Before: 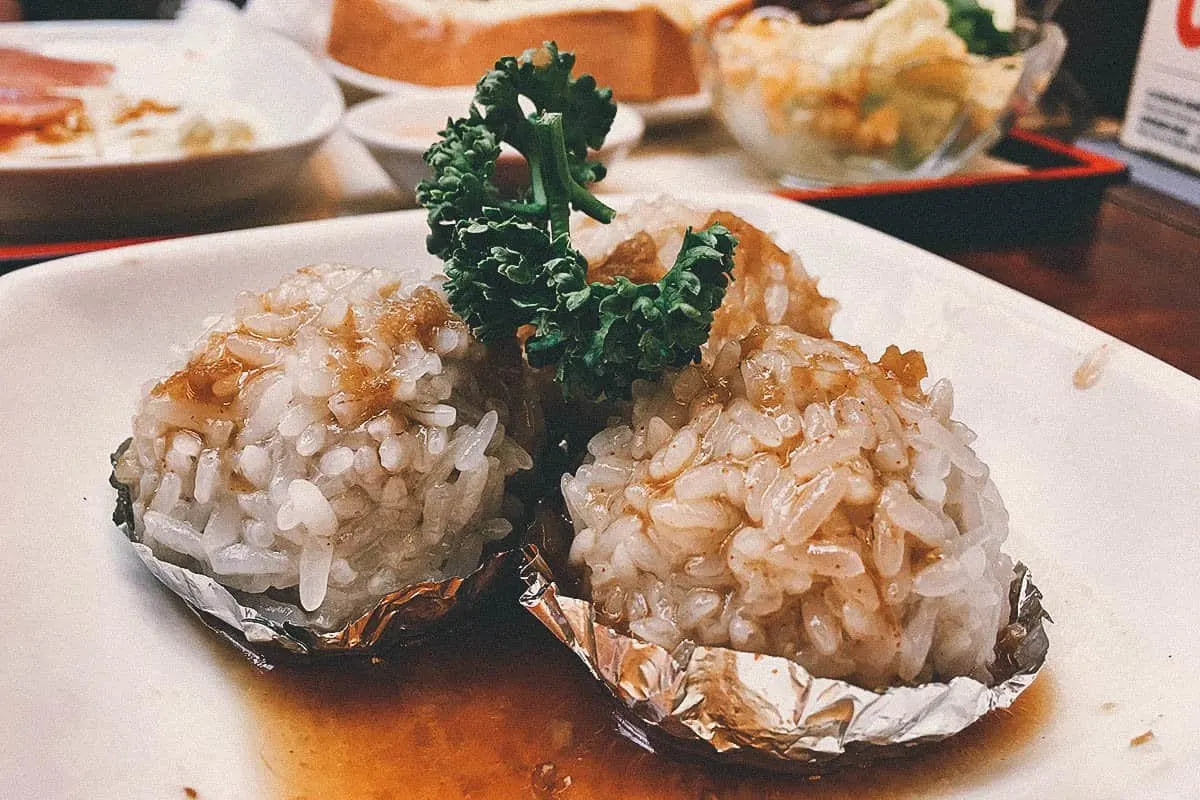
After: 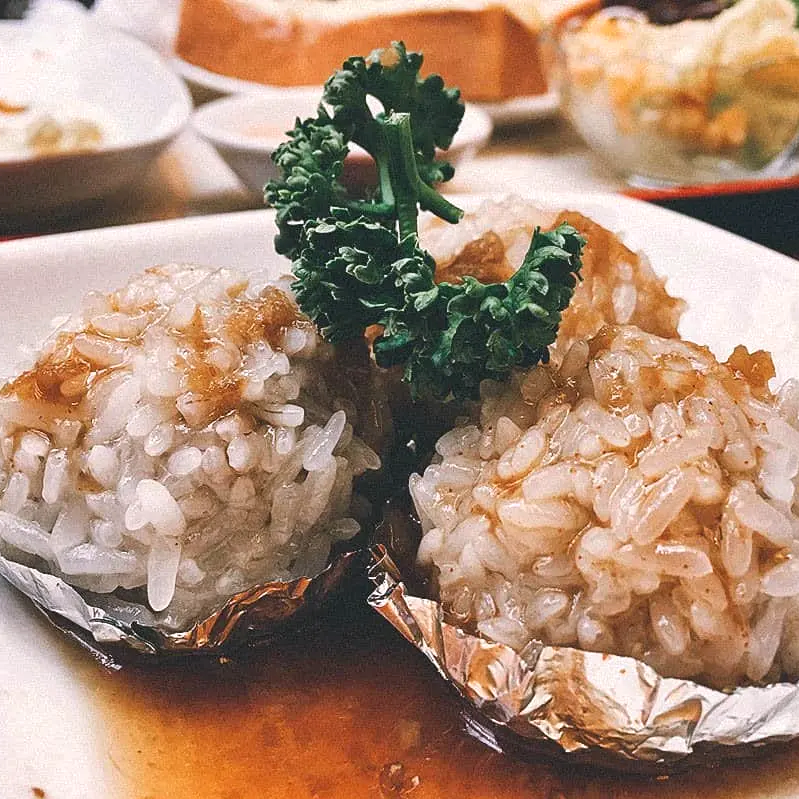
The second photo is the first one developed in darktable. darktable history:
crop and rotate: left 12.673%, right 20.66%
exposure: exposure 0.191 EV, compensate highlight preservation false
white balance: red 1.004, blue 1.024
